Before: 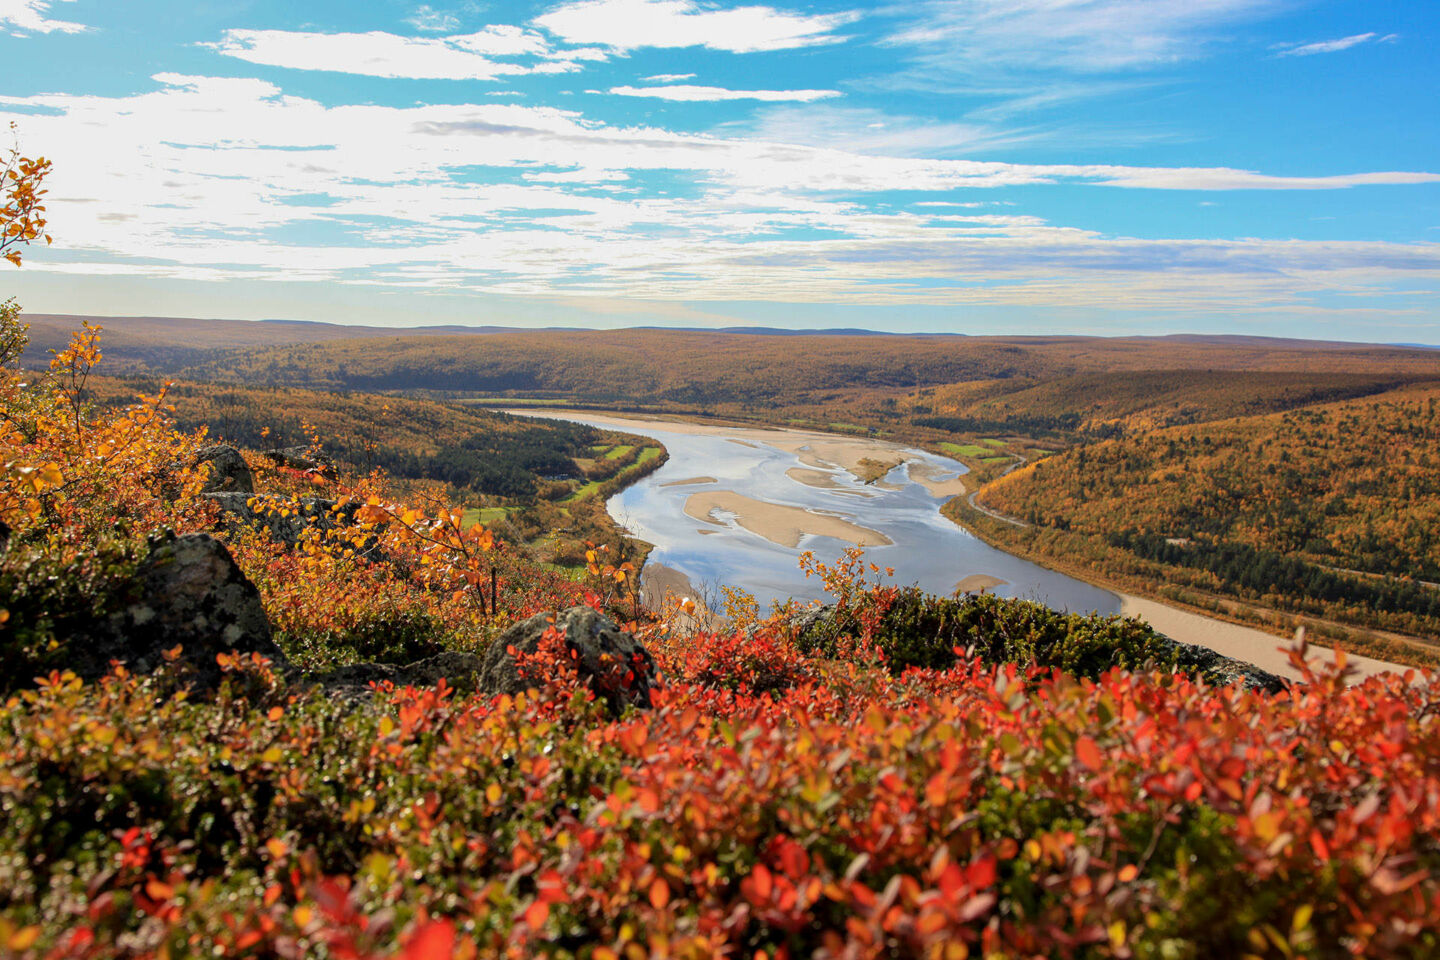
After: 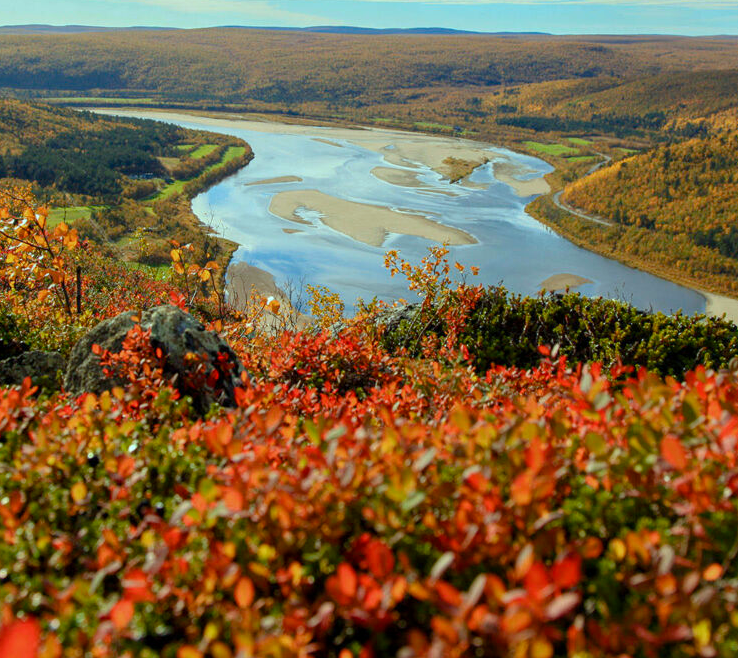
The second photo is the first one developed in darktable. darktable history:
crop and rotate: left 28.853%, top 31.387%, right 19.851%
color balance rgb: shadows lift › chroma 2.864%, shadows lift › hue 191.23°, highlights gain › chroma 4.018%, highlights gain › hue 198.97°, perceptual saturation grading › global saturation 20%, perceptual saturation grading › highlights -24.852%, perceptual saturation grading › shadows 23.959%
